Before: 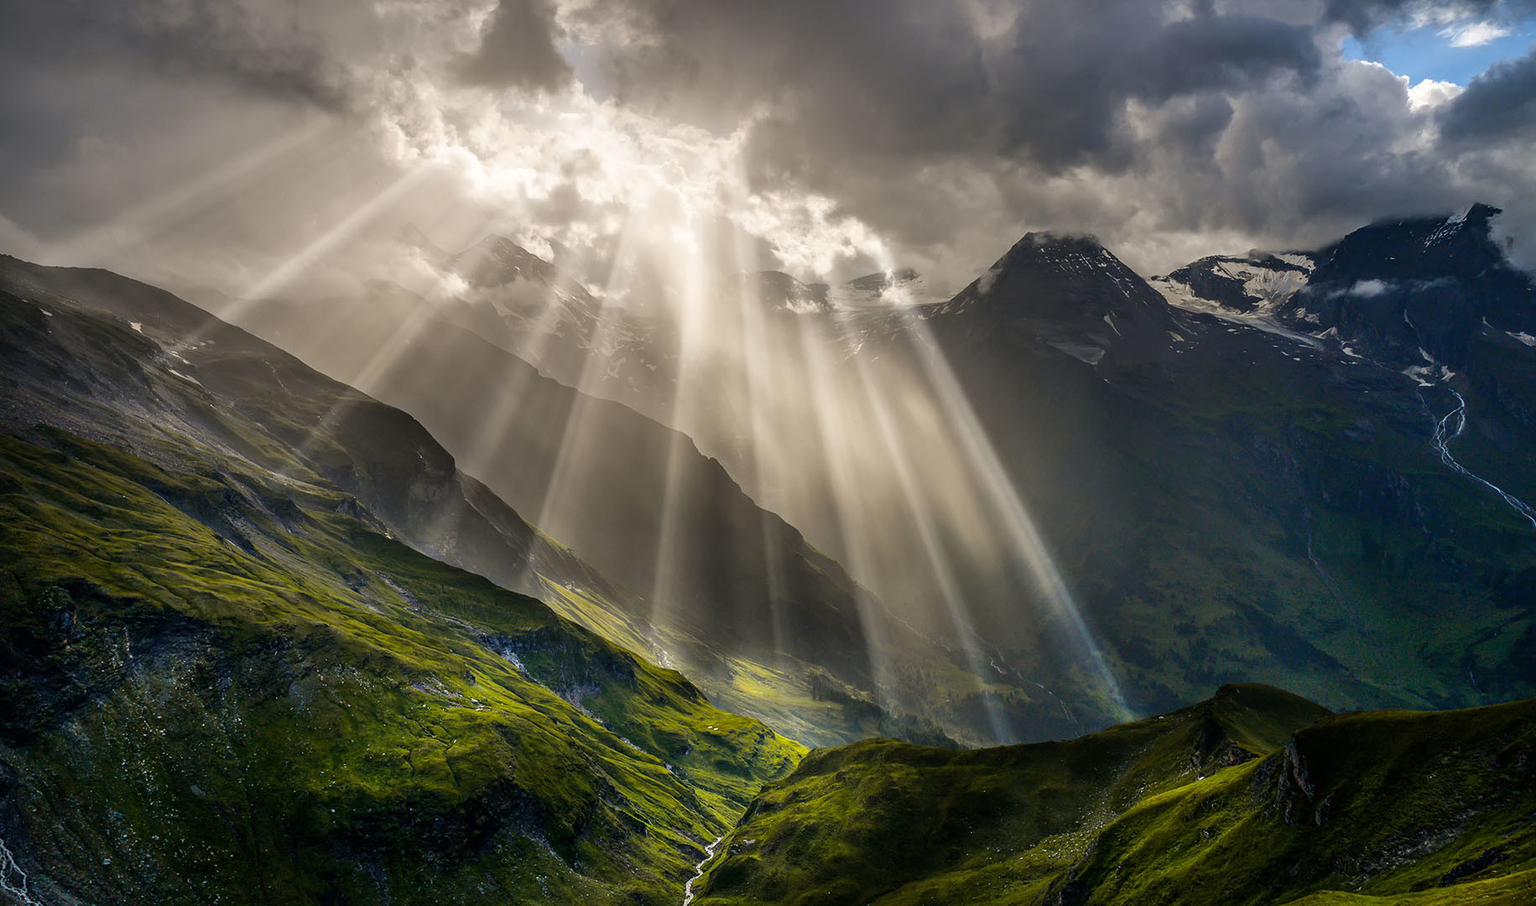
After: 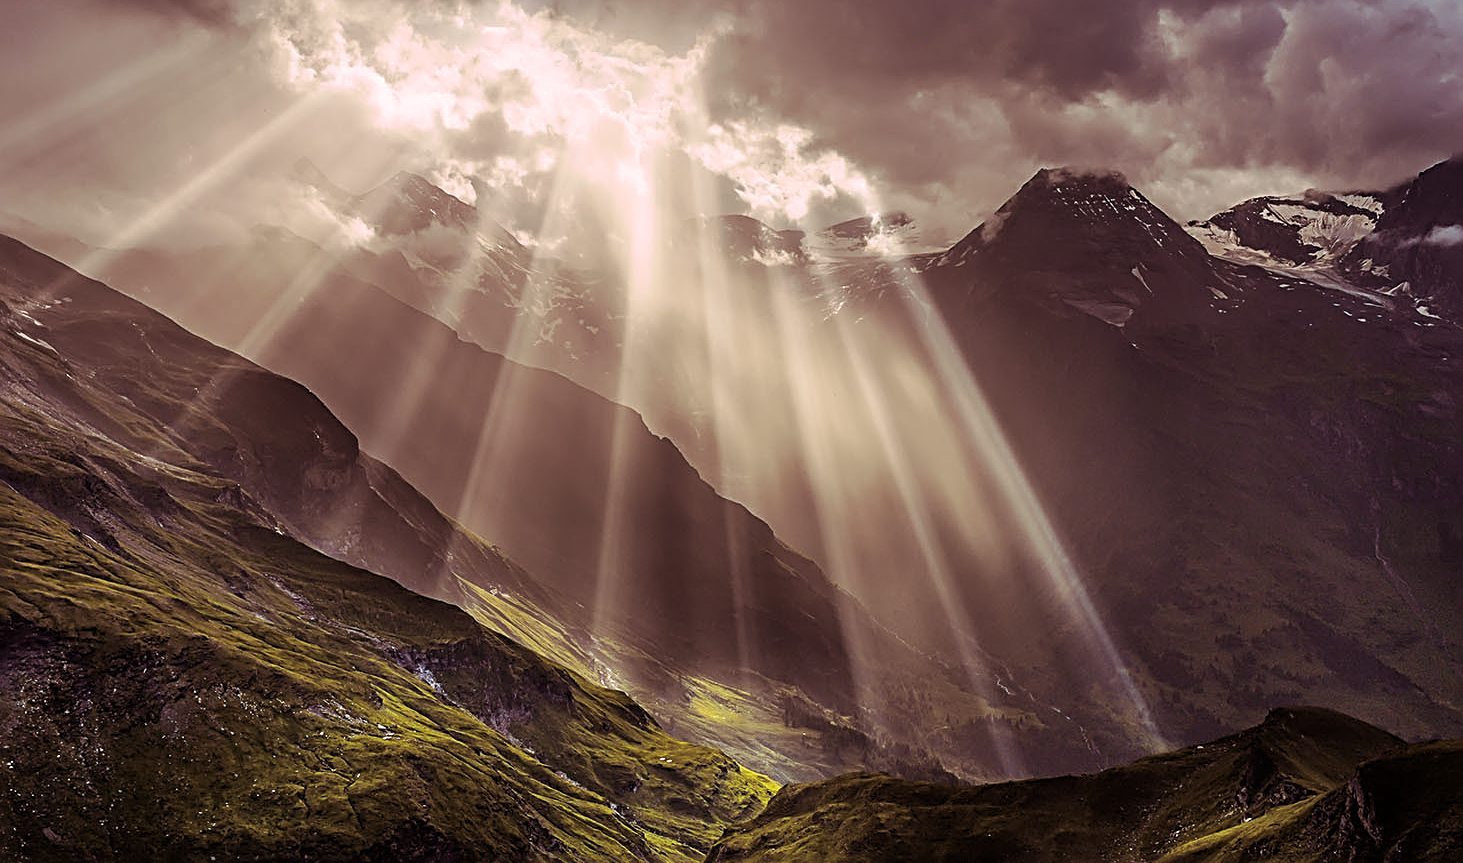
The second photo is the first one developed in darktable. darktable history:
split-toning: highlights › hue 298.8°, highlights › saturation 0.73, compress 41.76%
sharpen: radius 2.817, amount 0.715
contrast brightness saturation: saturation -0.05
color correction: highlights a* 3.84, highlights b* 5.07
crop and rotate: left 10.071%, top 10.071%, right 10.02%, bottom 10.02%
